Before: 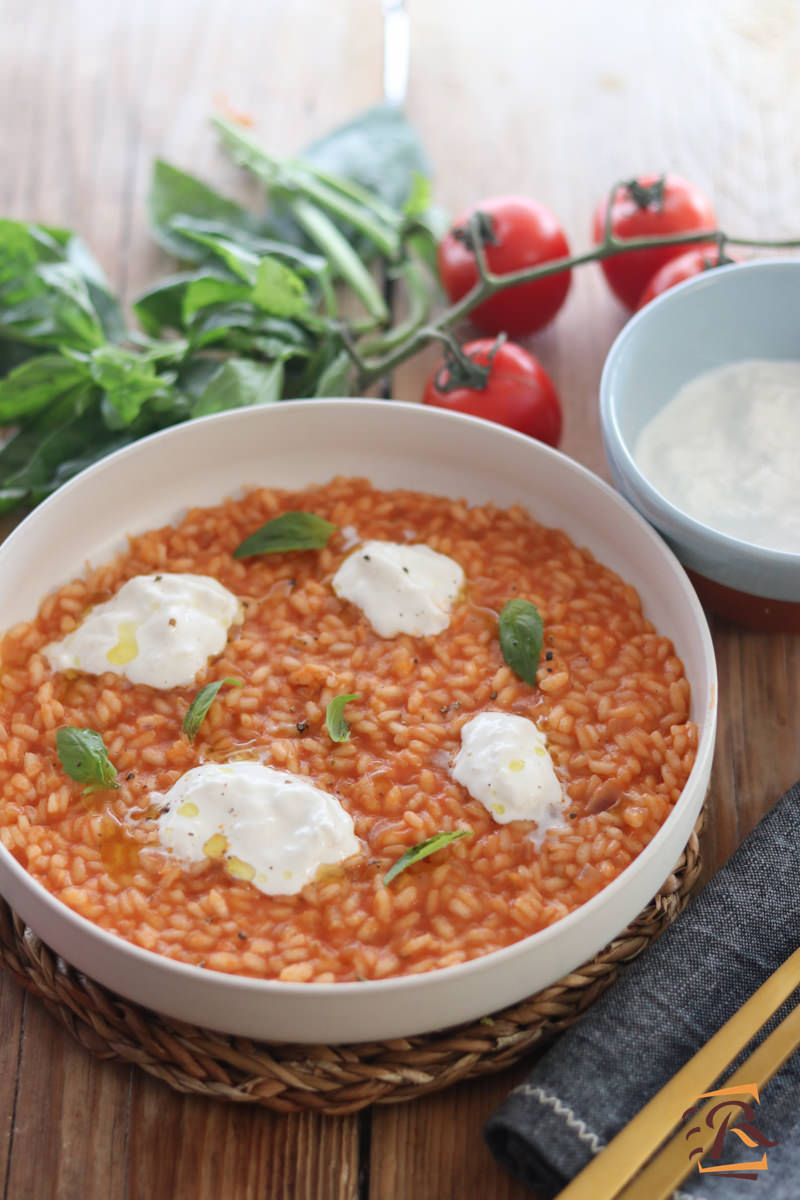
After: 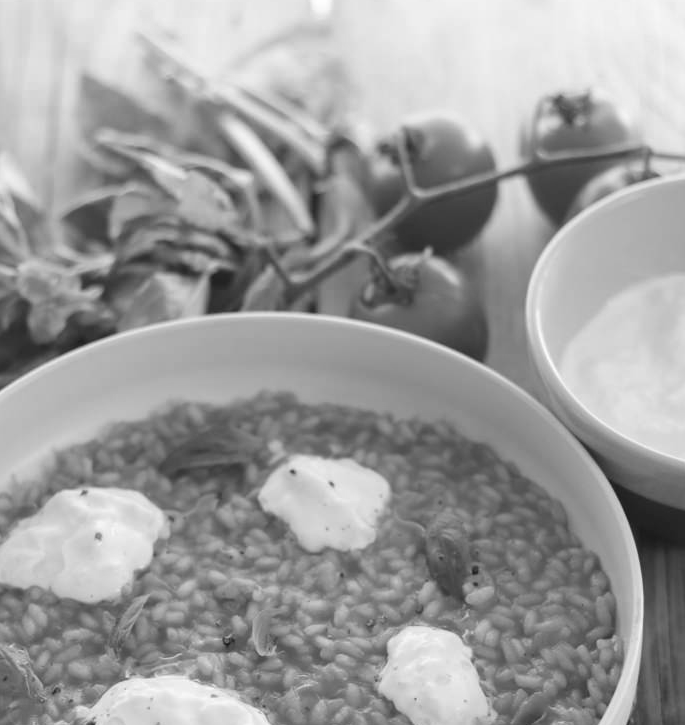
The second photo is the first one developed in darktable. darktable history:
monochrome: on, module defaults
crop and rotate: left 9.345%, top 7.22%, right 4.982%, bottom 32.331%
